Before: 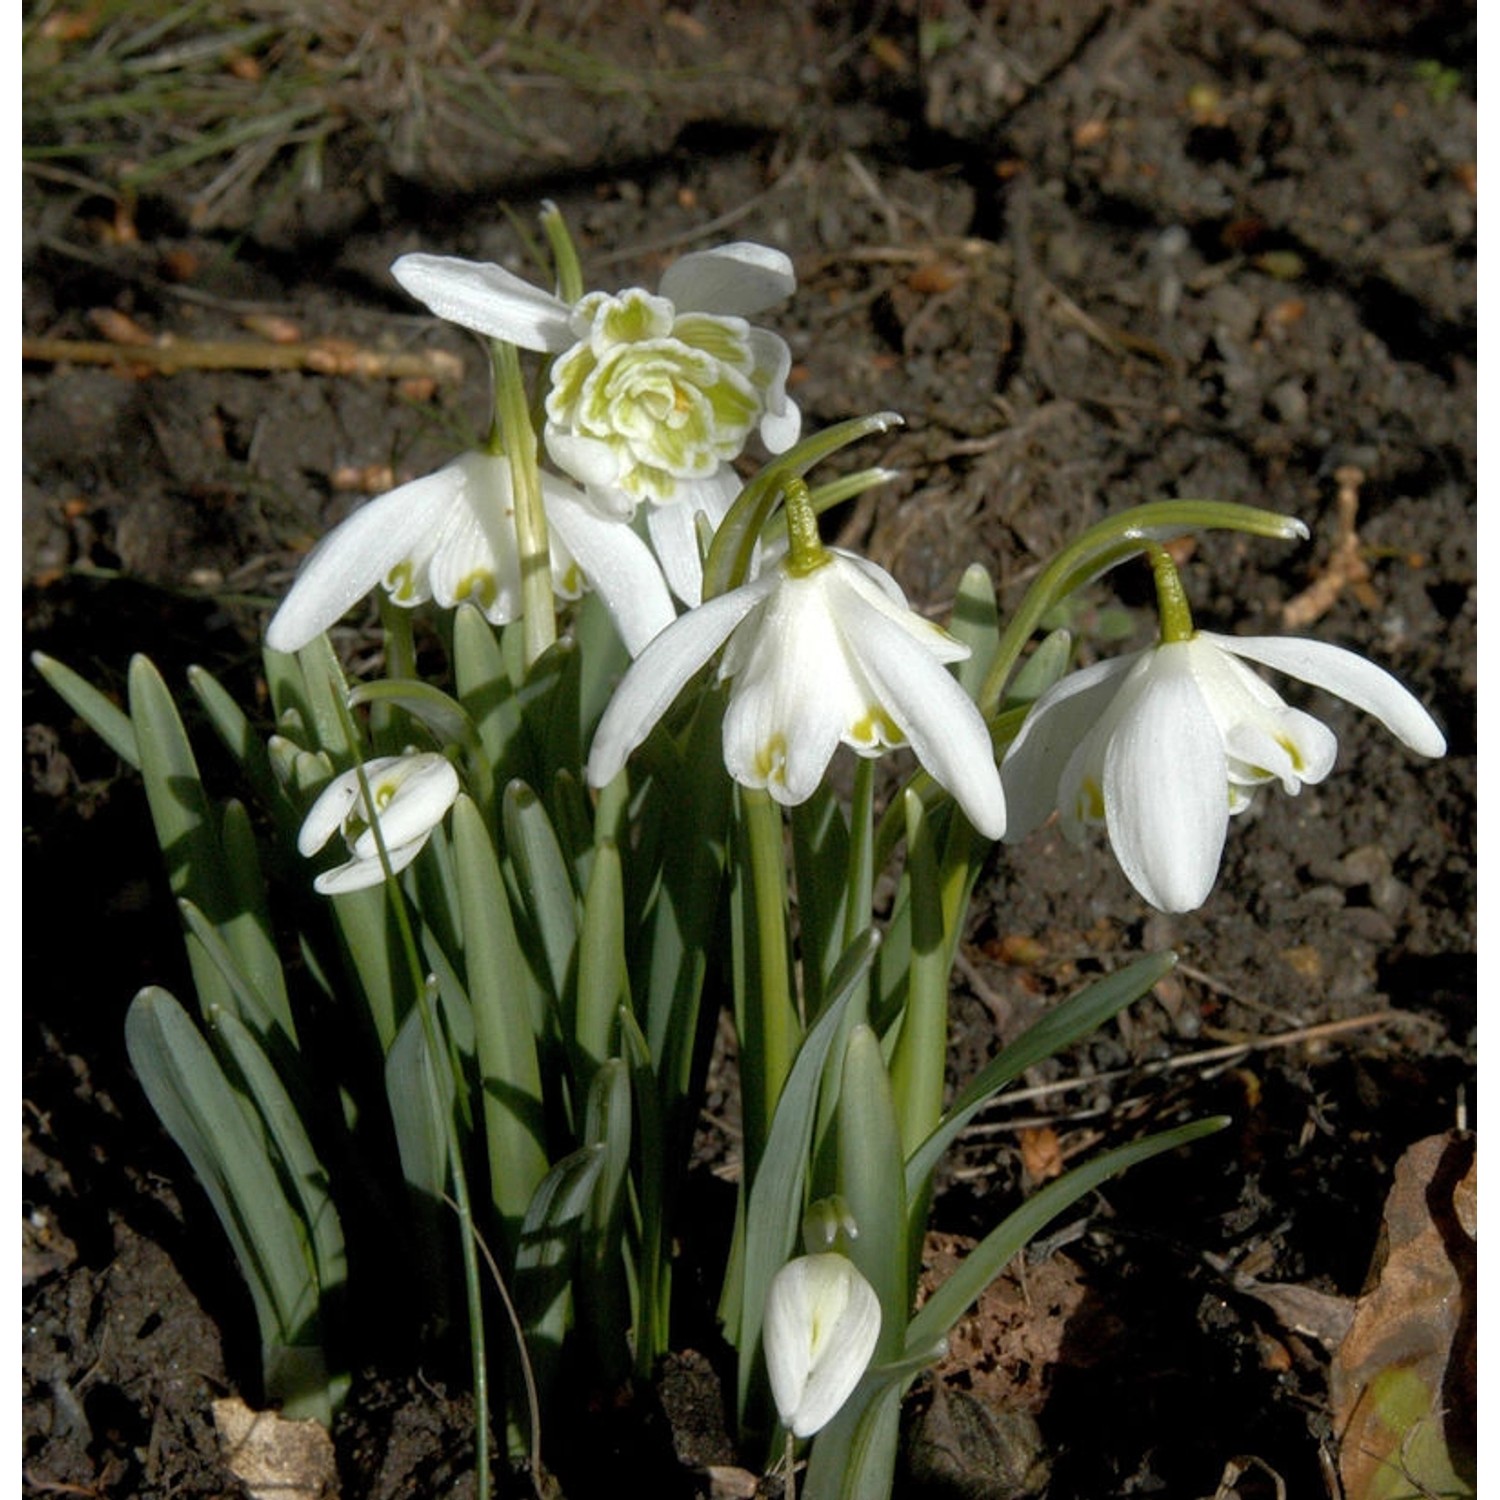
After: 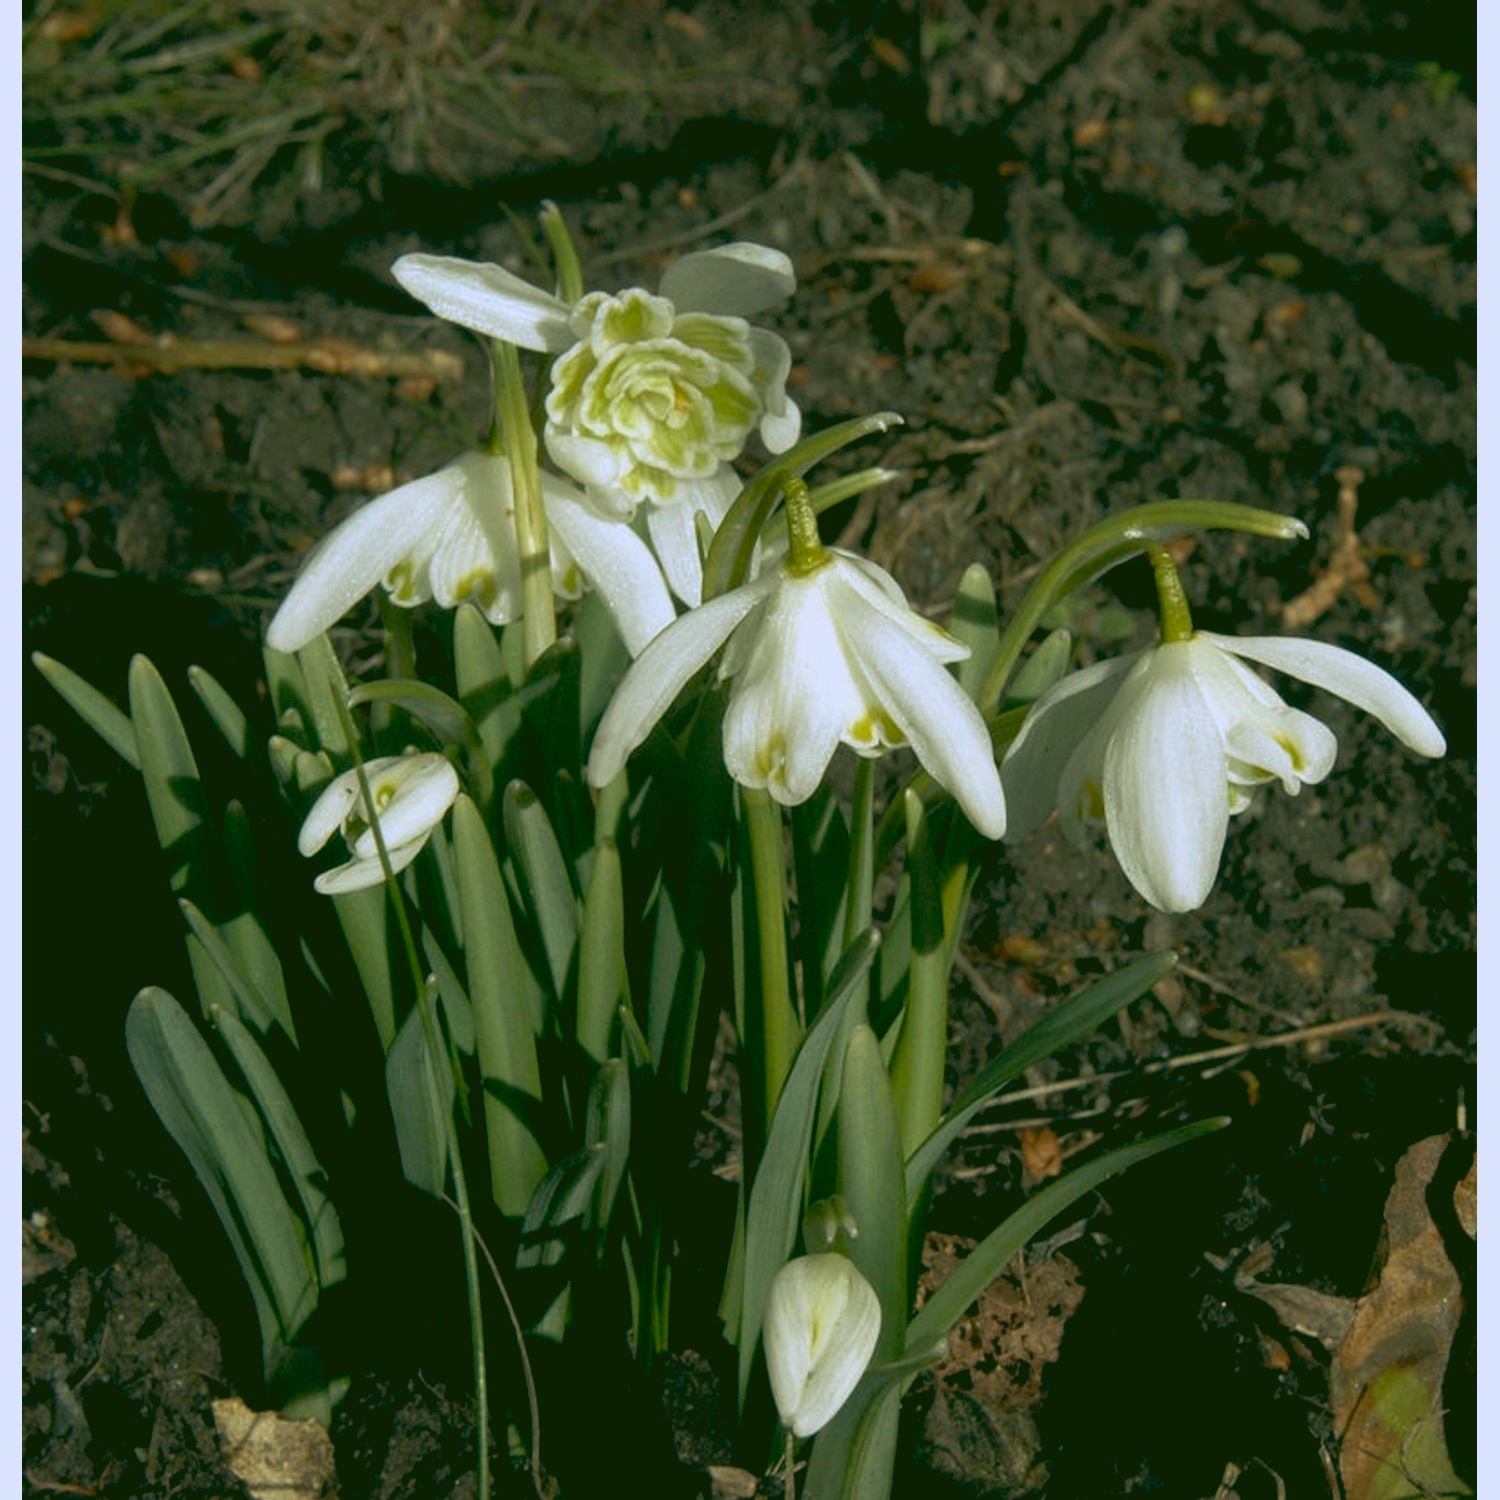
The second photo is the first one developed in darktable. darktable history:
rotate and perspective: automatic cropping off
rgb curve: curves: ch0 [(0.123, 0.061) (0.995, 0.887)]; ch1 [(0.06, 0.116) (1, 0.906)]; ch2 [(0, 0) (0.824, 0.69) (1, 1)], mode RGB, independent channels, compensate middle gray true
